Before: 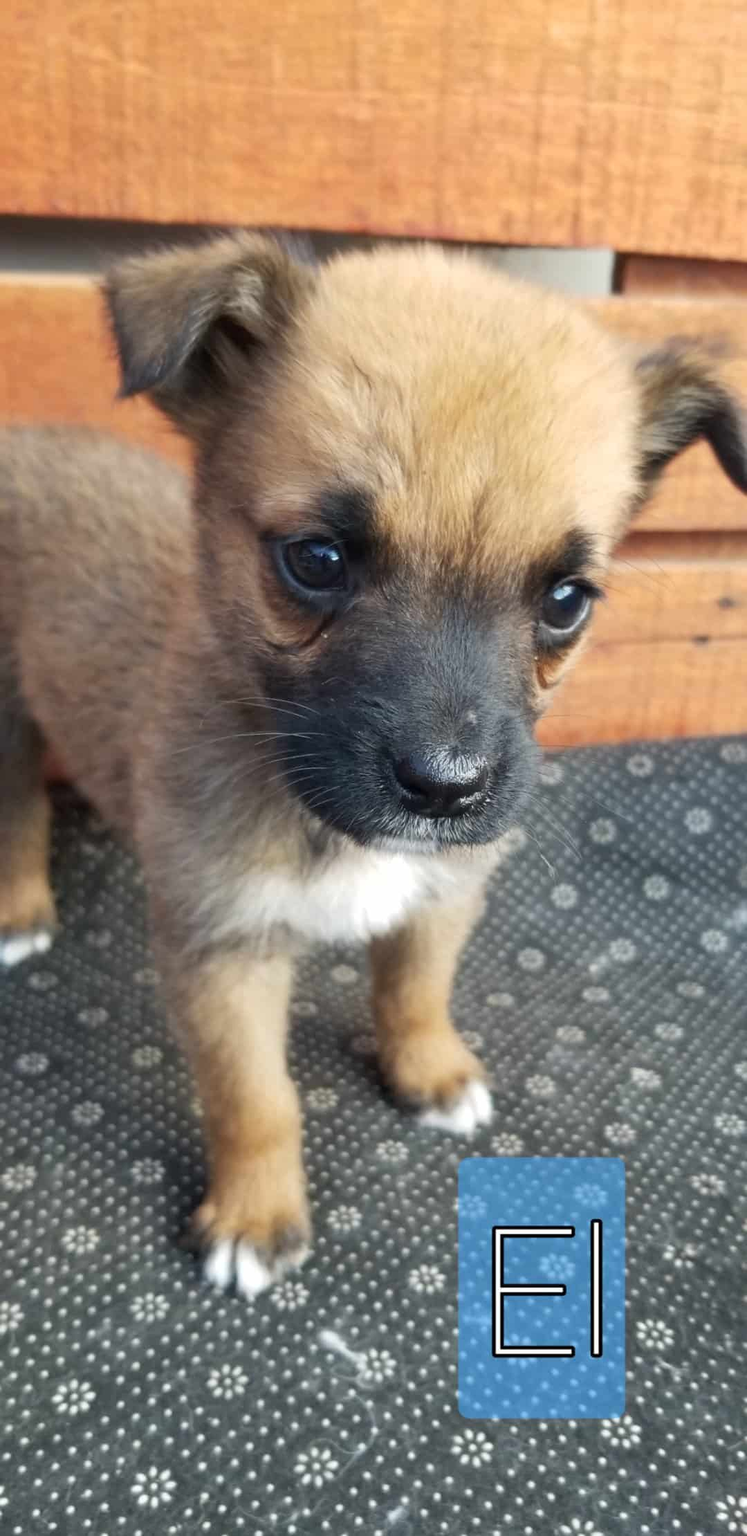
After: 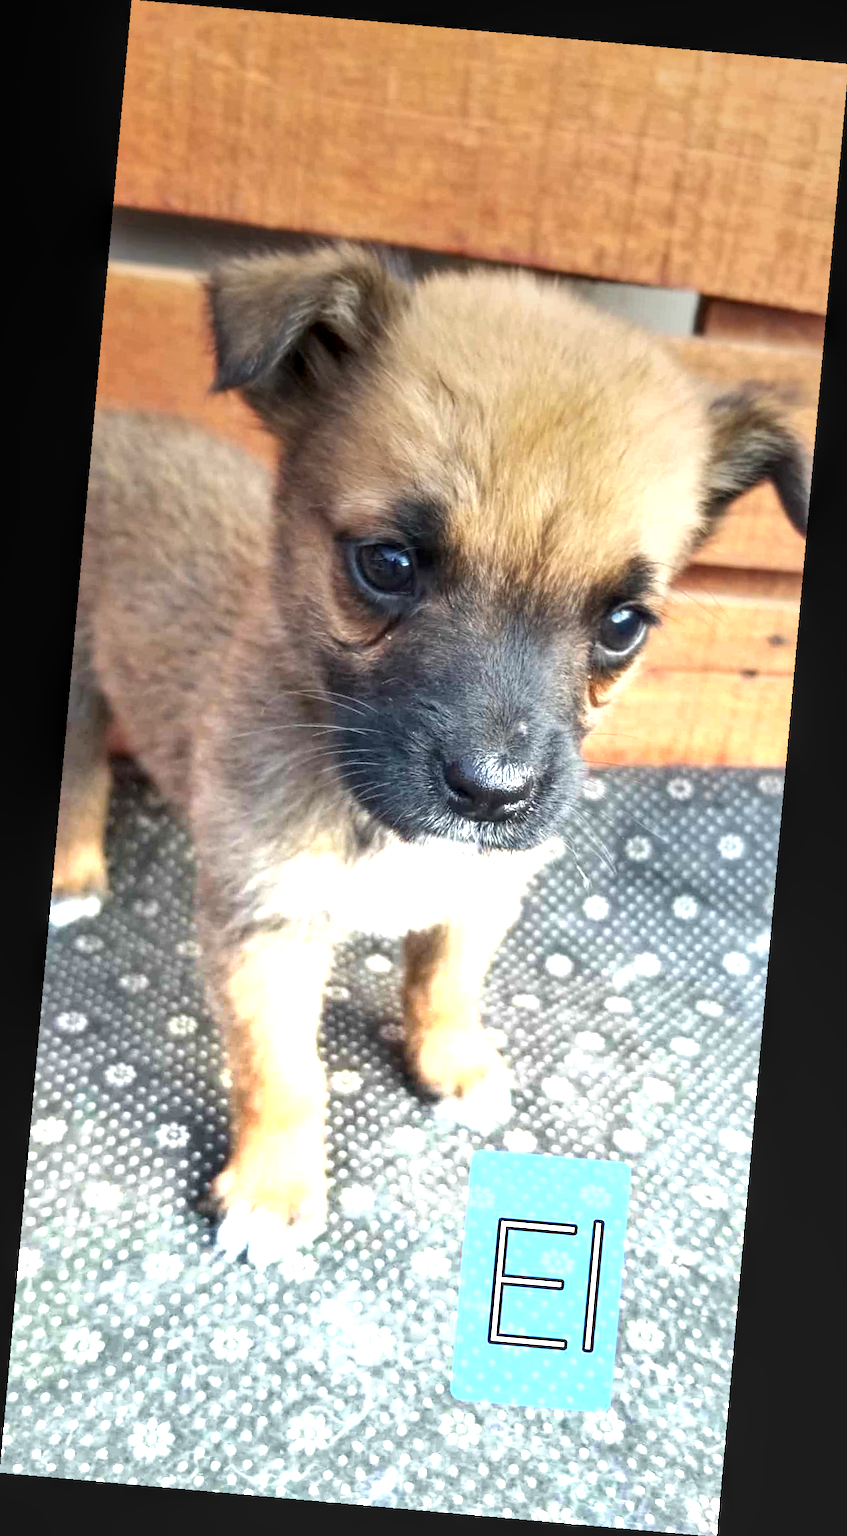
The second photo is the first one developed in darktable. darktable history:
graduated density: density -3.9 EV
white balance: emerald 1
local contrast: on, module defaults
shadows and highlights: shadows 37.27, highlights -28.18, soften with gaussian
rotate and perspective: rotation 5.12°, automatic cropping off
